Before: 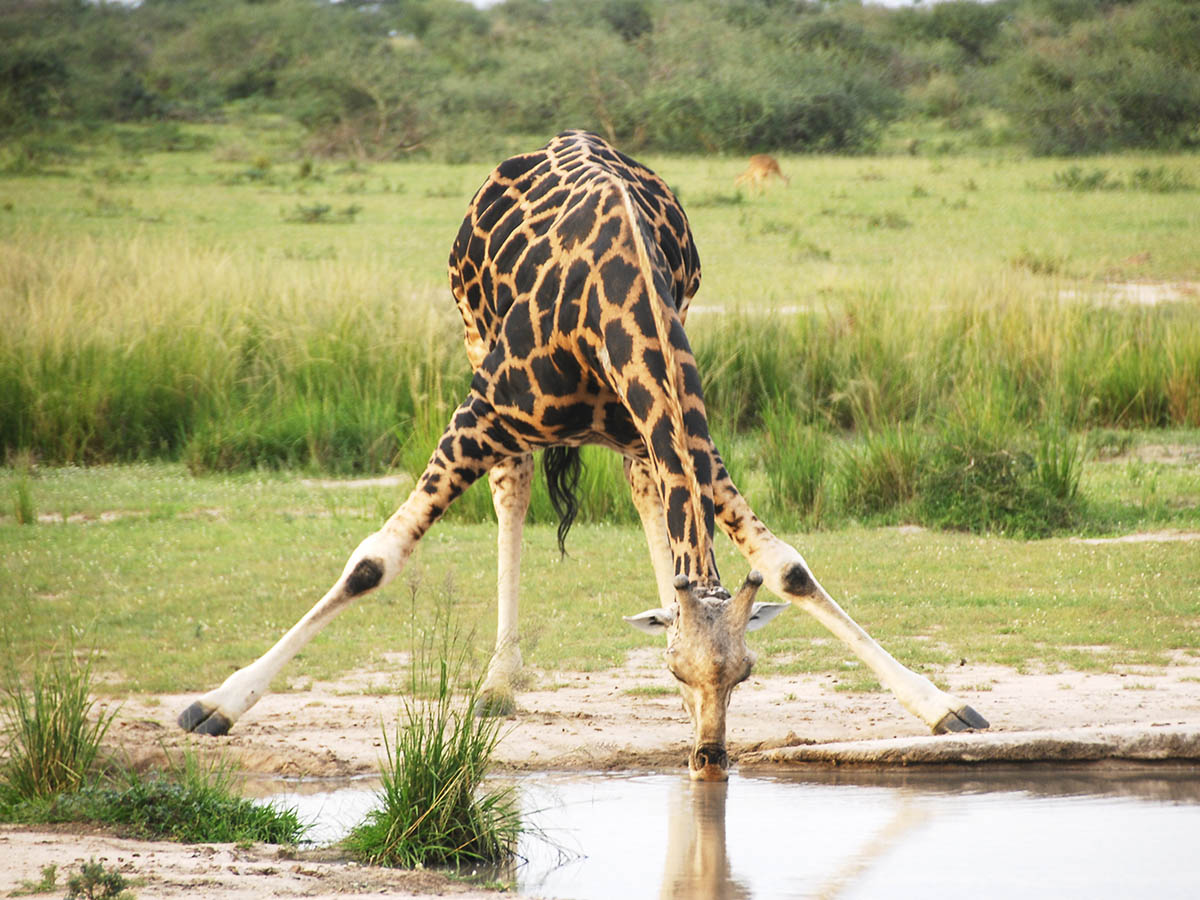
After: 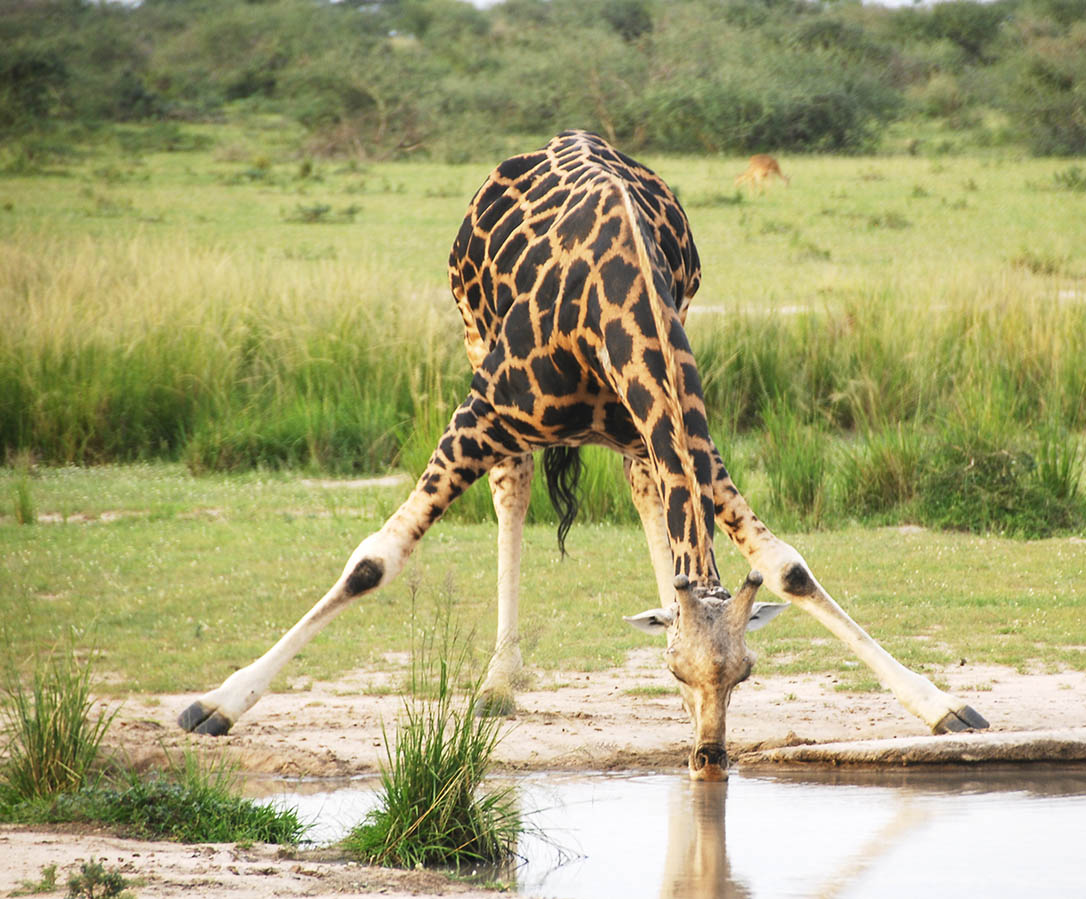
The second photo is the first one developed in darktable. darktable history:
crop: right 9.485%, bottom 0.031%
